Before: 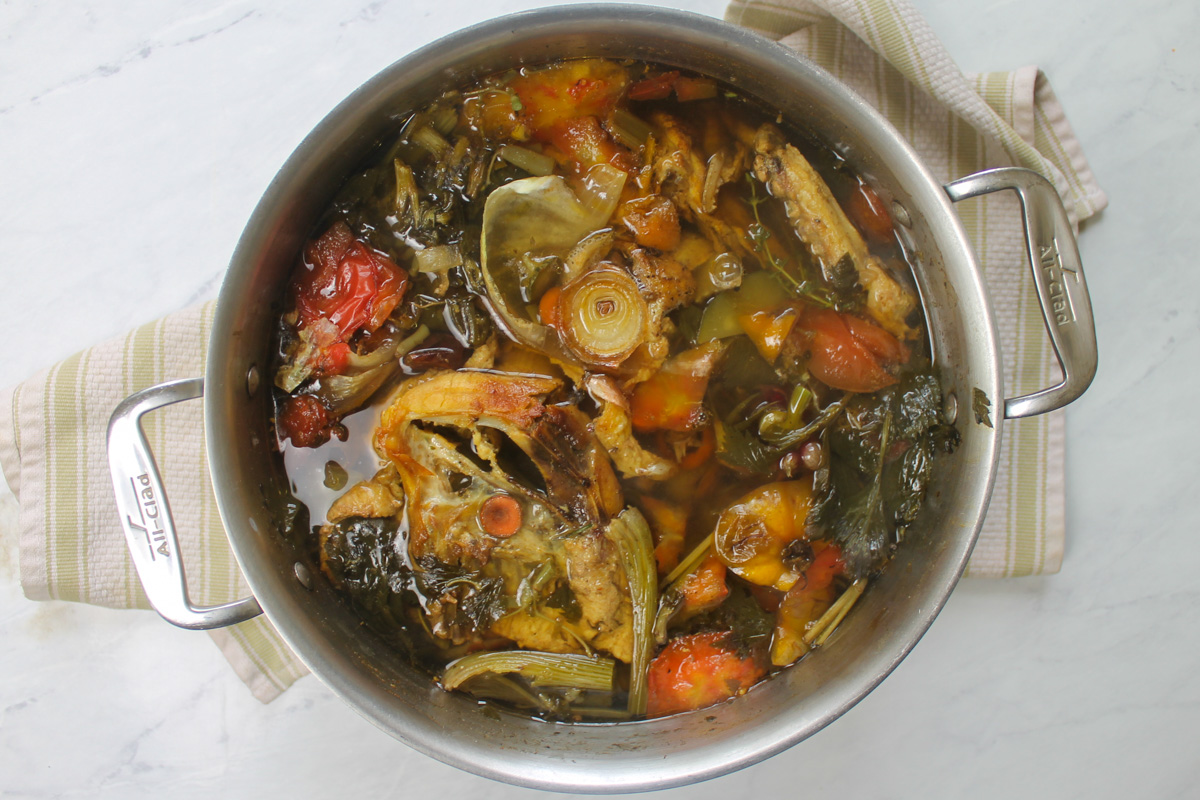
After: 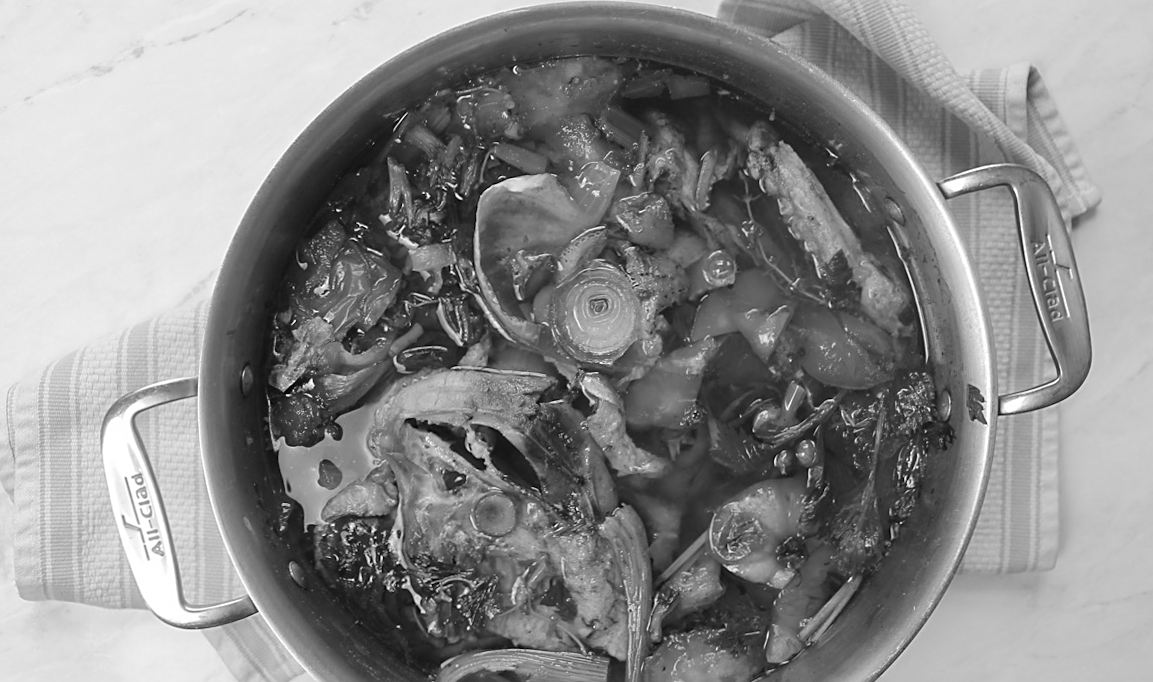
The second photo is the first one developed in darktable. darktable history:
crop and rotate: angle 0.2°, left 0.275%, right 3.127%, bottom 14.18%
monochrome: on, module defaults
sharpen: on, module defaults
